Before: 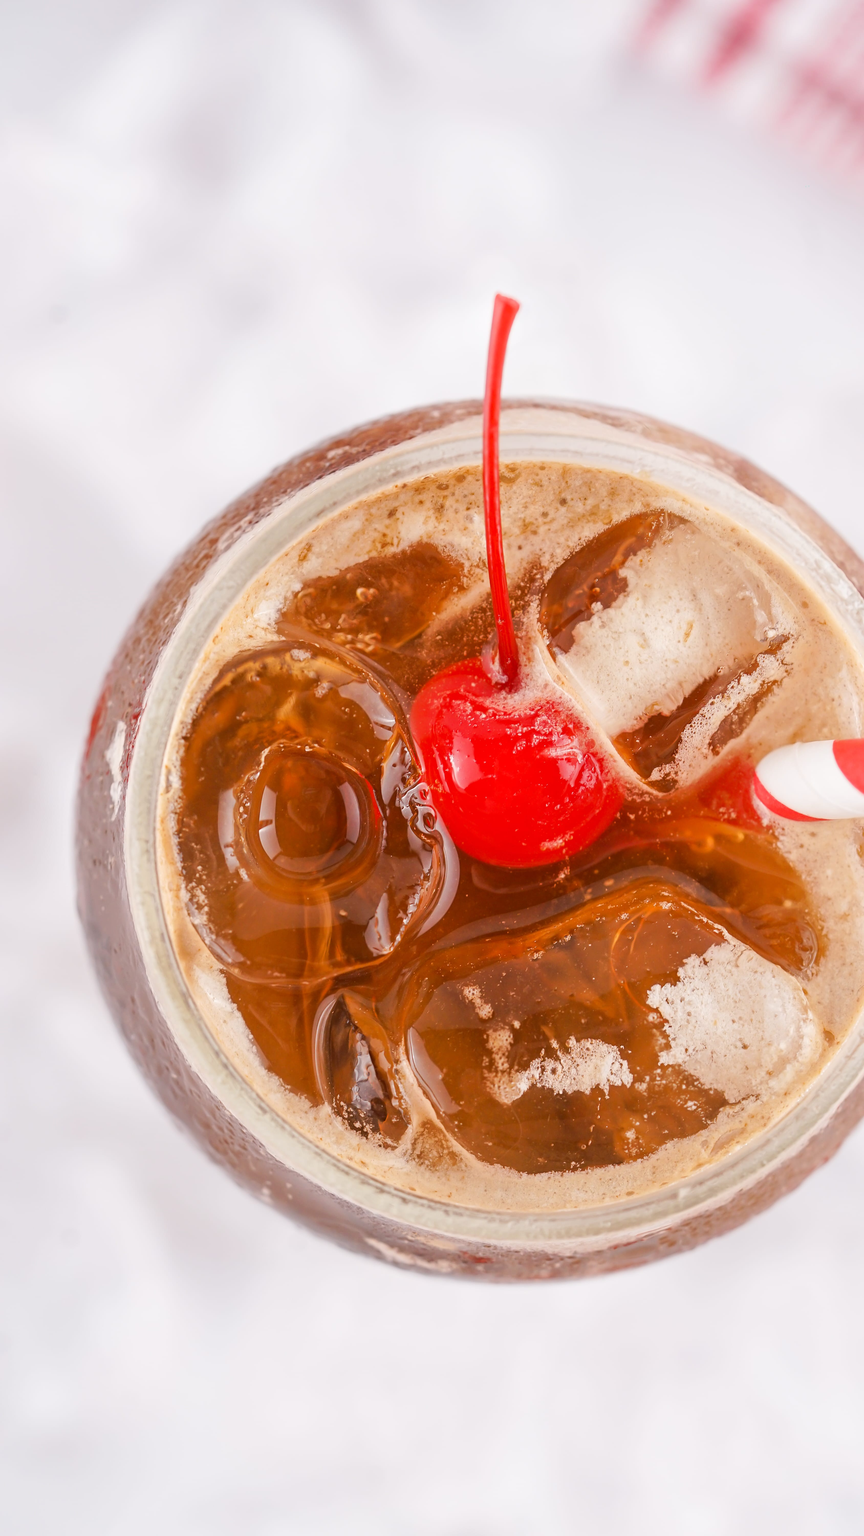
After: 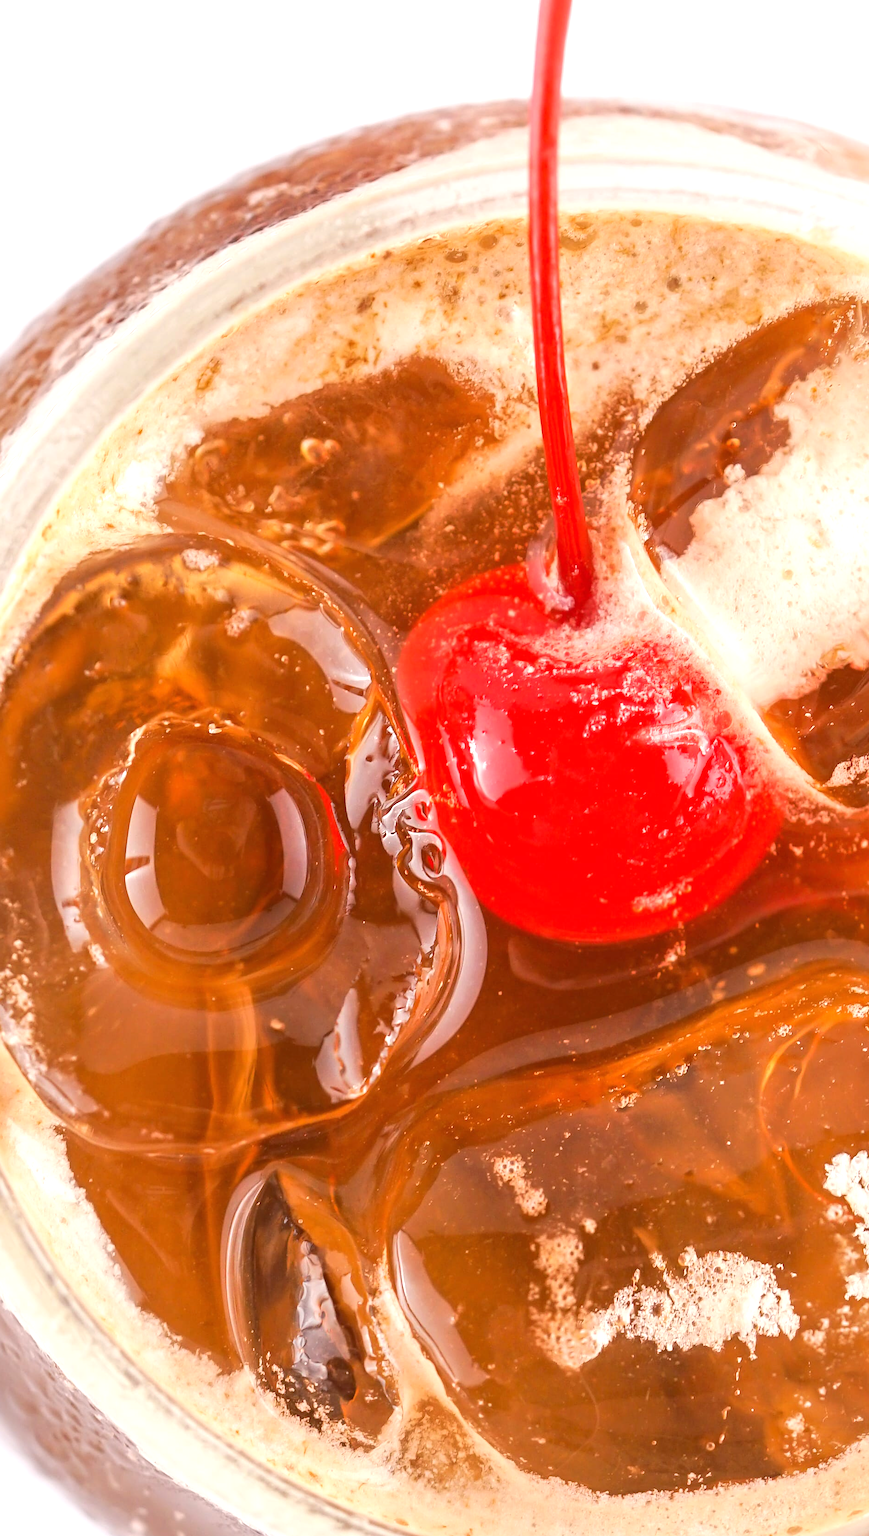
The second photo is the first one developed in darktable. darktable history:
exposure: black level correction 0, exposure 0.592 EV, compensate highlight preservation false
crop and rotate: left 21.975%, top 22.443%, right 22.183%, bottom 22.061%
